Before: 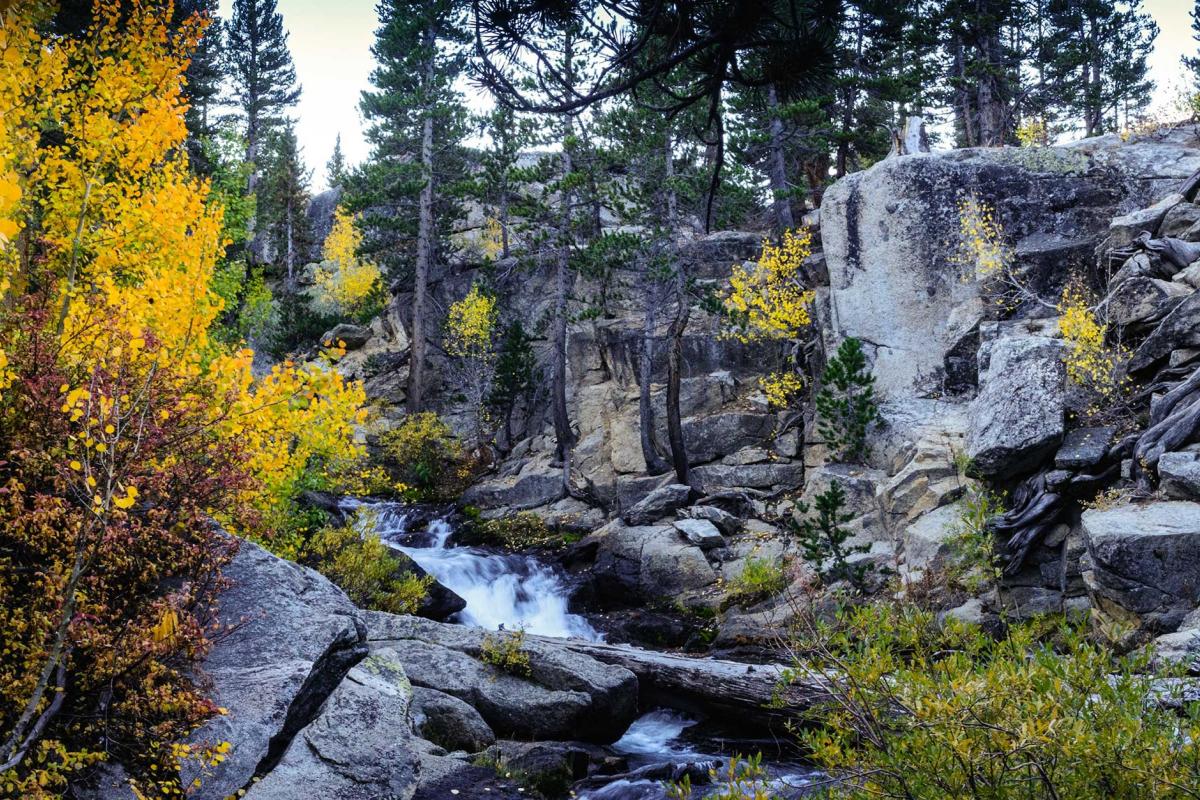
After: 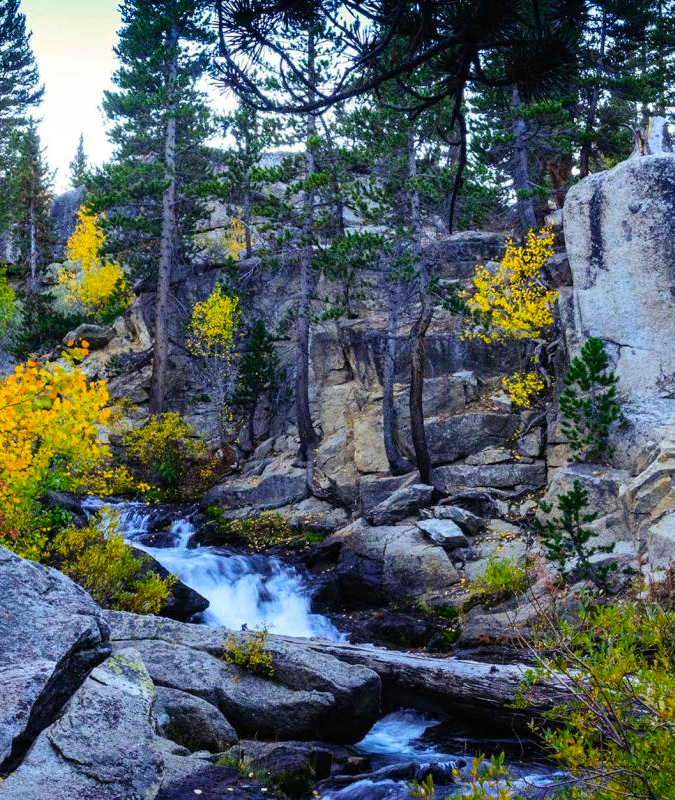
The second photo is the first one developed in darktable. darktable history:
crop: left 21.496%, right 22.254%
contrast brightness saturation: saturation 0.5
